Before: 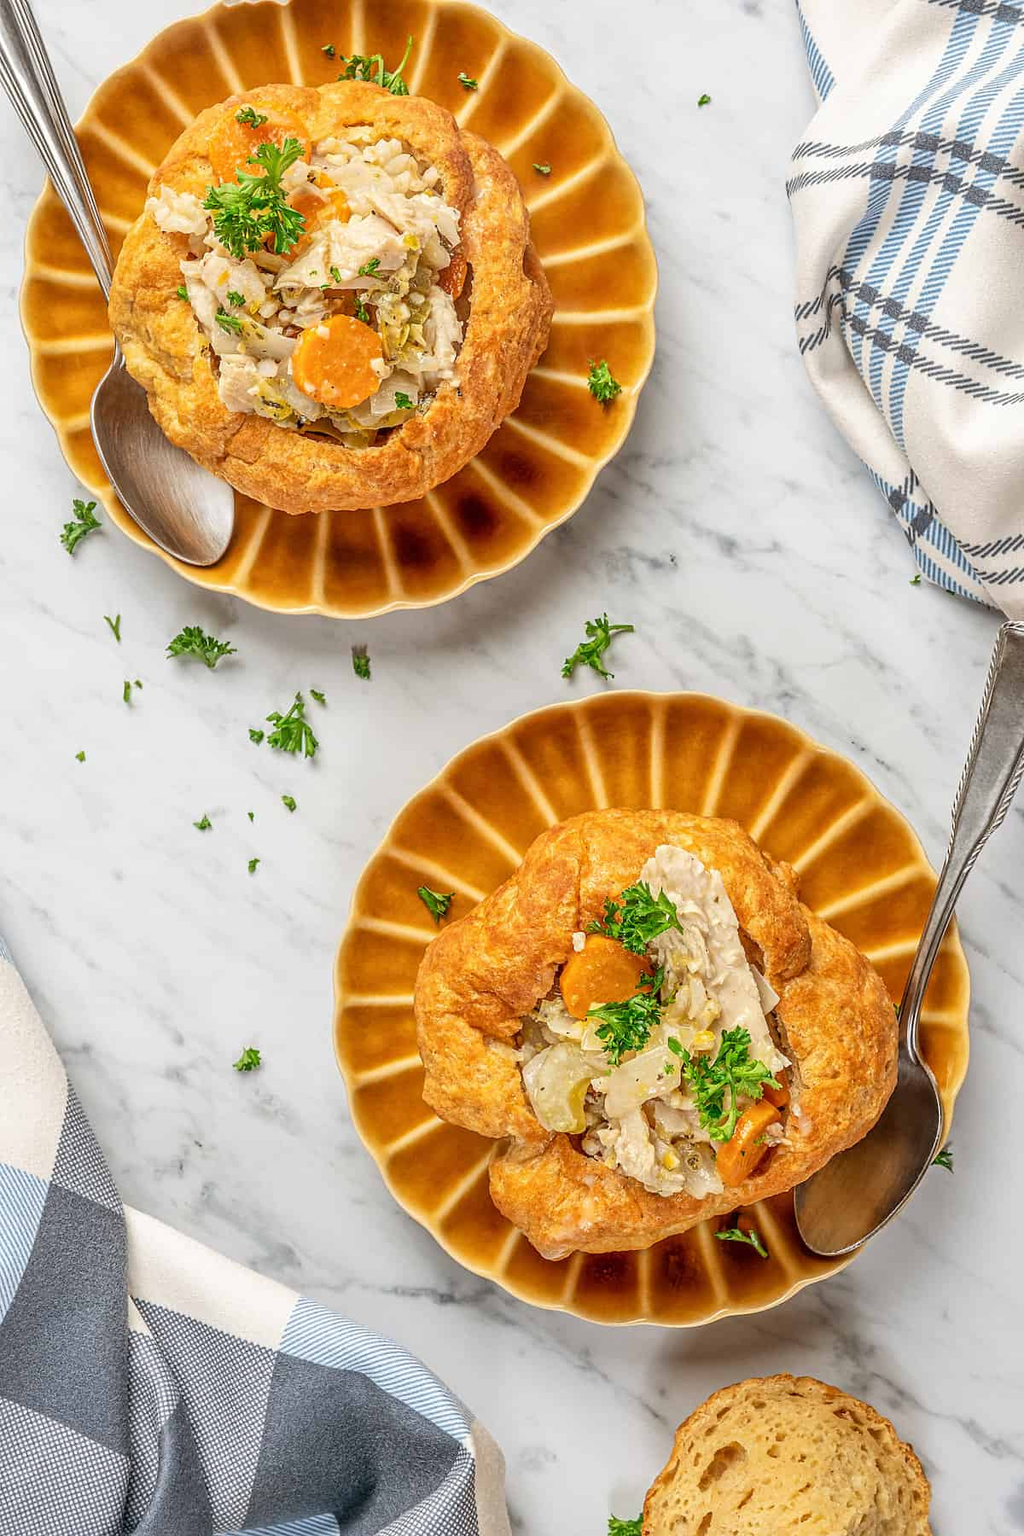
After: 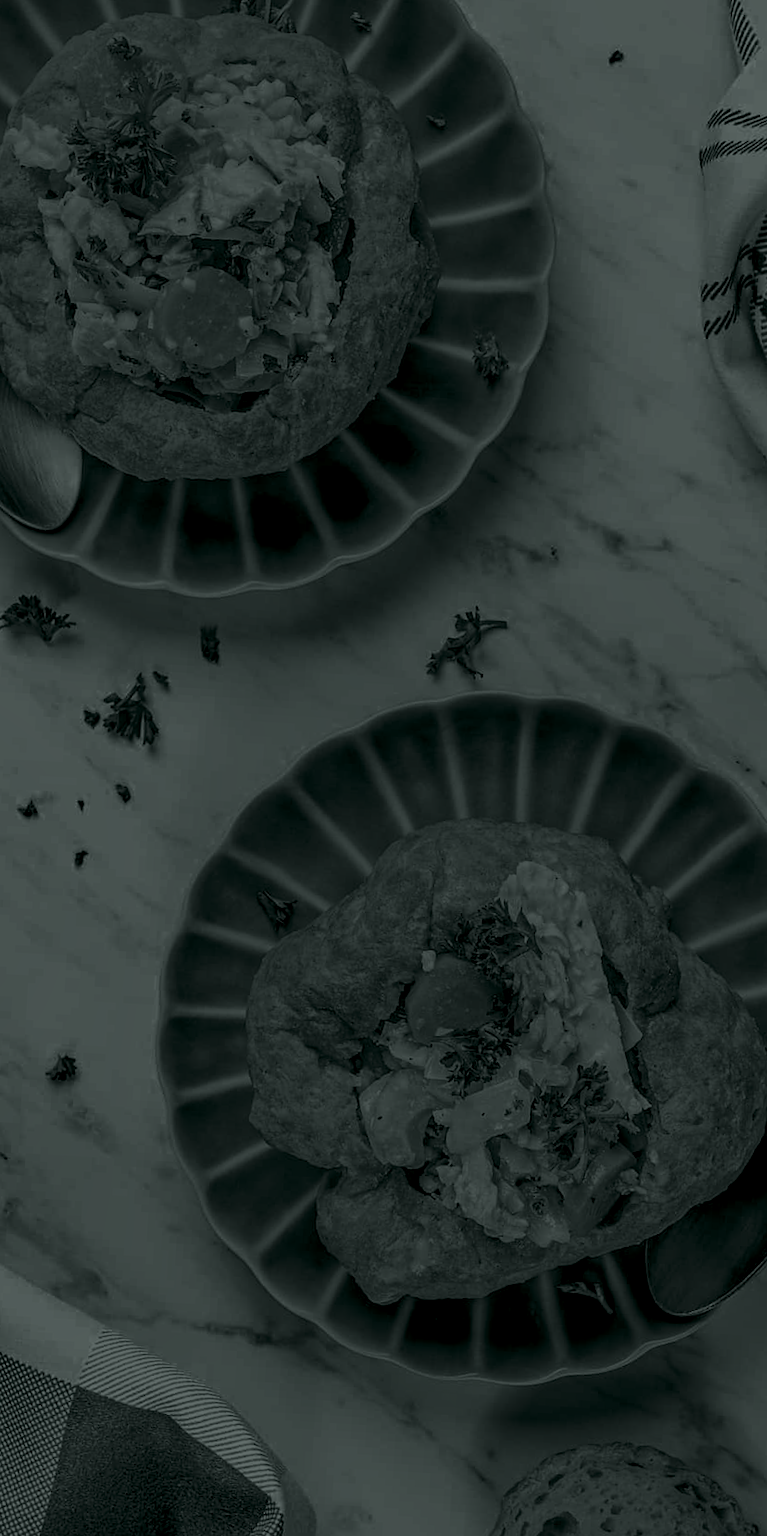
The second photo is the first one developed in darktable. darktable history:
white balance: red 1.004, blue 1.024
colorize: hue 90°, saturation 19%, lightness 1.59%, version 1
color balance: lift [1, 0.994, 1.002, 1.006], gamma [0.957, 1.081, 1.016, 0.919], gain [0.97, 0.972, 1.01, 1.028], input saturation 91.06%, output saturation 79.8%
color zones: curves: ch0 [(0, 0.352) (0.143, 0.407) (0.286, 0.386) (0.429, 0.431) (0.571, 0.829) (0.714, 0.853) (0.857, 0.833) (1, 0.352)]; ch1 [(0, 0.604) (0.072, 0.726) (0.096, 0.608) (0.205, 0.007) (0.571, -0.006) (0.839, -0.013) (0.857, -0.012) (1, 0.604)]
shadows and highlights: shadows 60, soften with gaussian
crop and rotate: angle -3.27°, left 14.277%, top 0.028%, right 10.766%, bottom 0.028%
